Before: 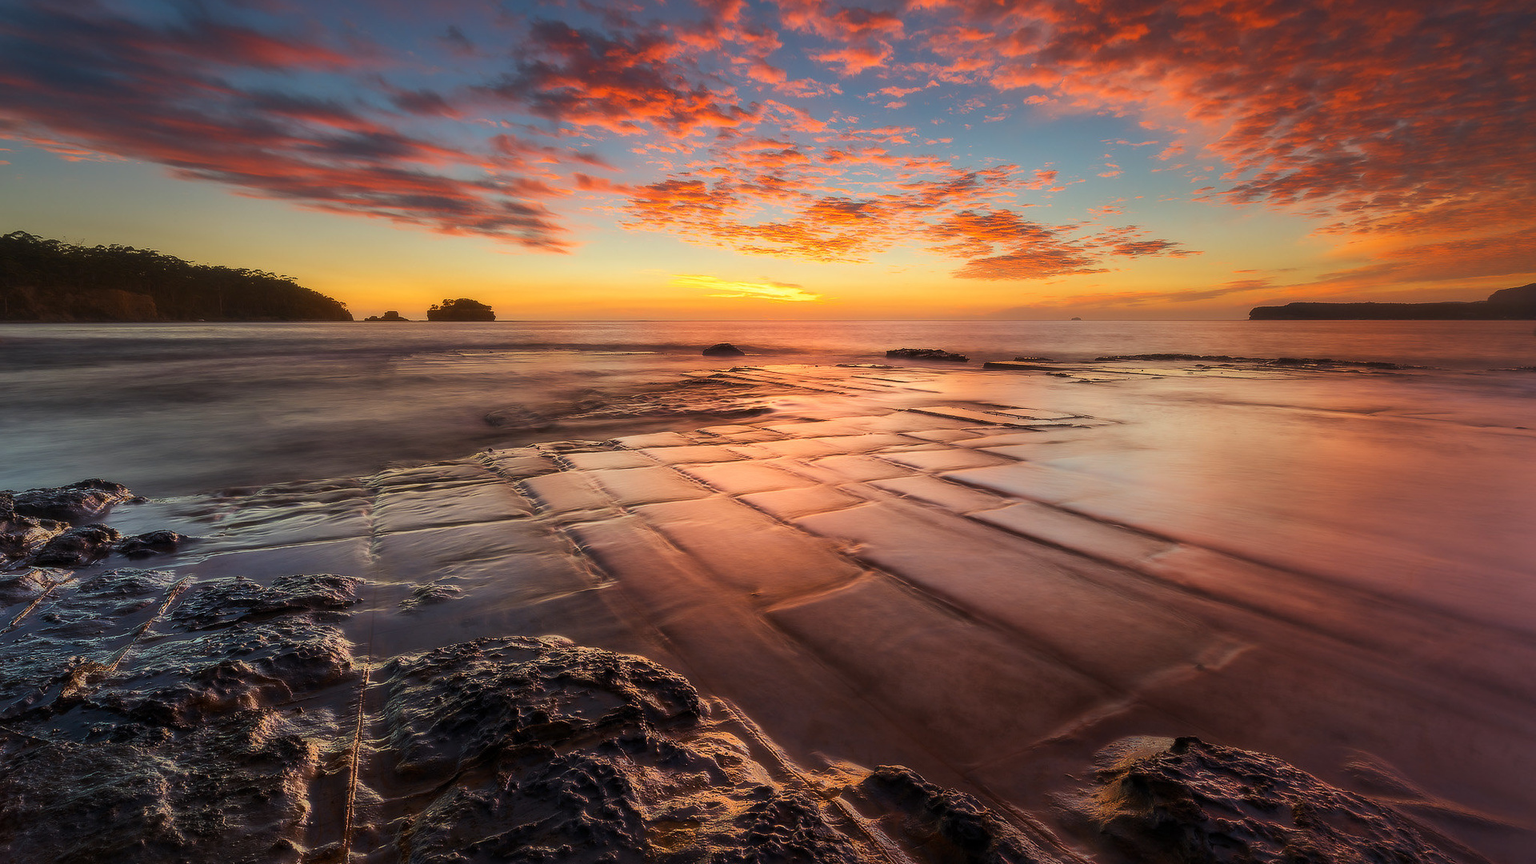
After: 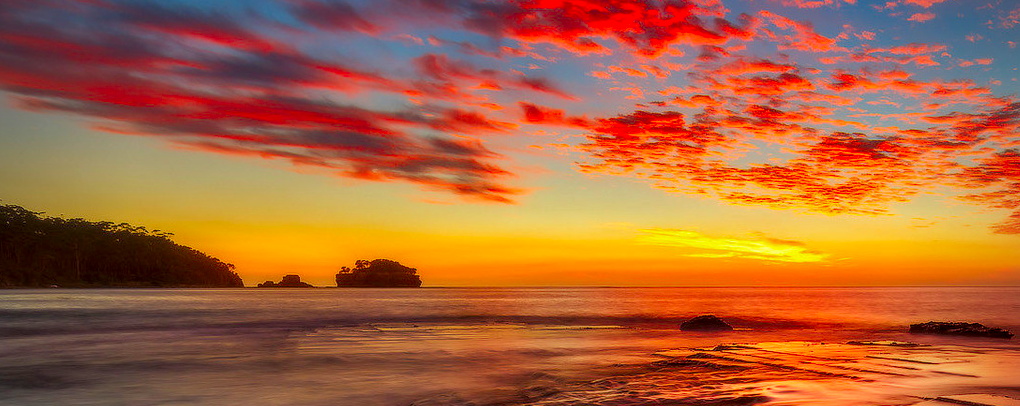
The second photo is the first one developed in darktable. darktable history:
tone equalizer: -8 EV 0.277 EV, -7 EV 0.409 EV, -6 EV 0.419 EV, -5 EV 0.289 EV, -3 EV -0.272 EV, -2 EV -0.412 EV, -1 EV -0.418 EV, +0 EV -0.241 EV, edges refinement/feathering 500, mask exposure compensation -1.57 EV, preserve details no
vignetting: fall-off start 74.66%, fall-off radius 65.44%, brightness -0.462, saturation -0.299
color correction: highlights b* 0.063, saturation 1.81
crop: left 10.35%, top 10.602%, right 36.519%, bottom 51.733%
local contrast: highlights 60%, shadows 59%, detail 160%
